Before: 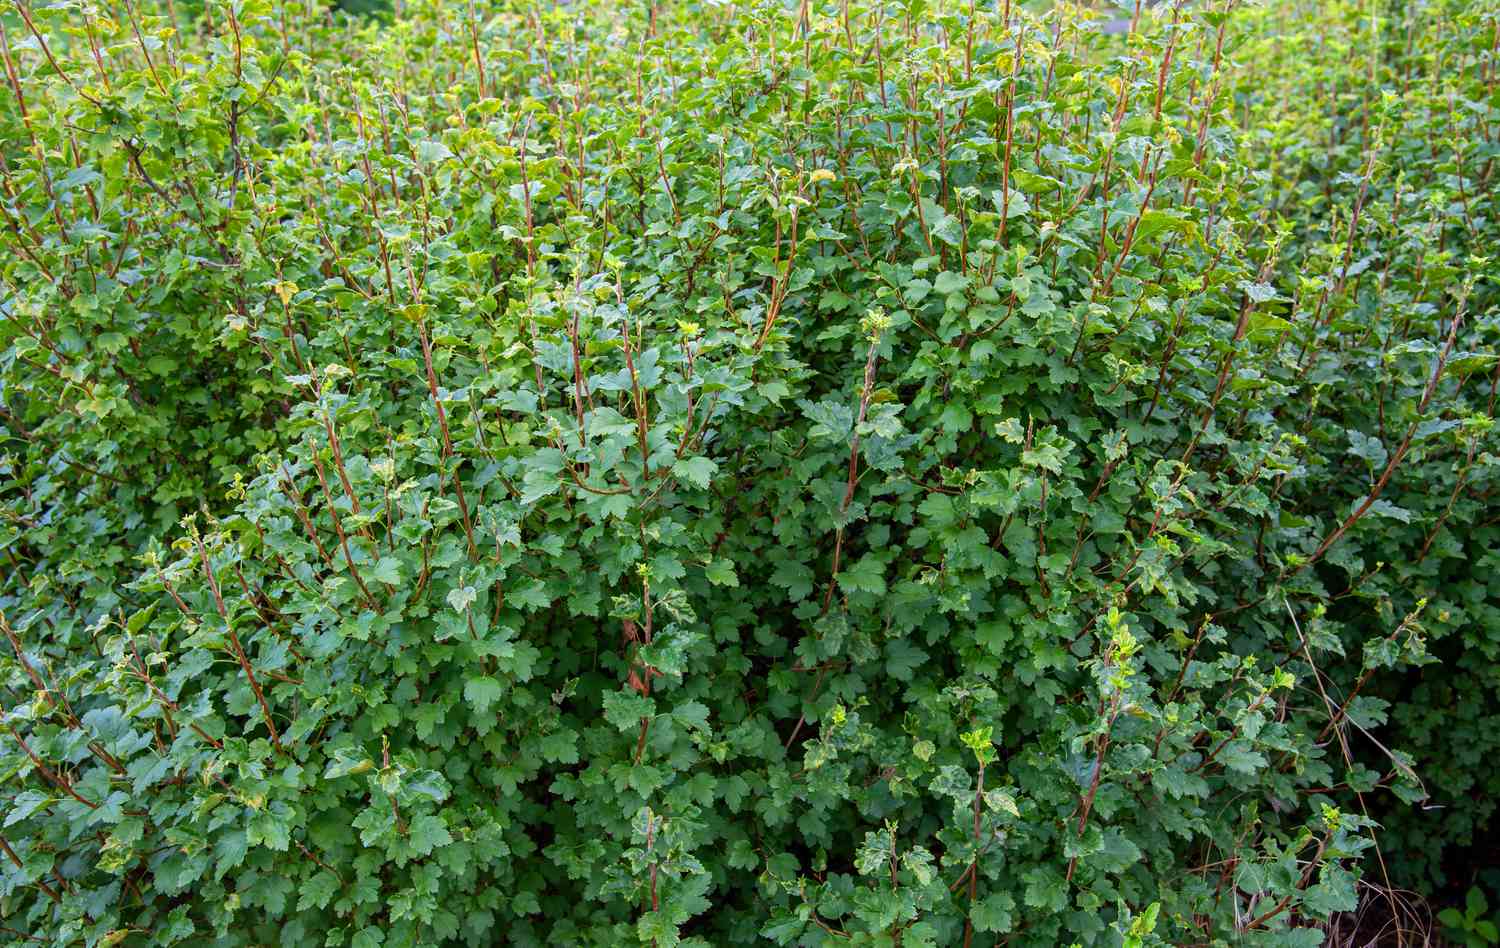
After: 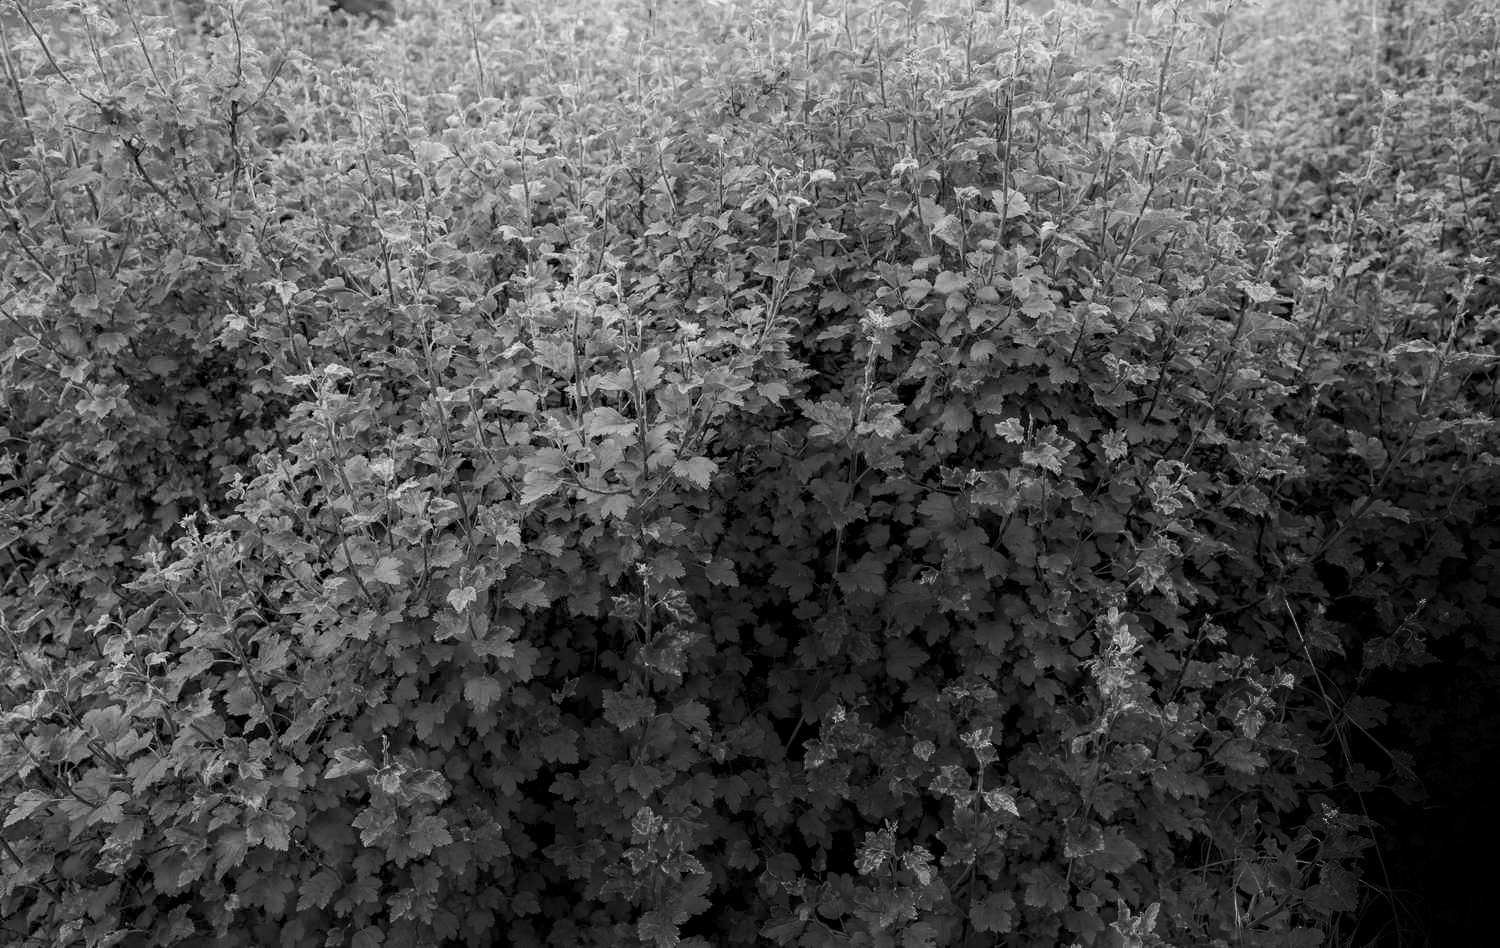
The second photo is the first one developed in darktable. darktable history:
color zones: curves: ch0 [(0, 0.5) (0.125, 0.4) (0.25, 0.5) (0.375, 0.4) (0.5, 0.4) (0.625, 0.35) (0.75, 0.35) (0.875, 0.5)]; ch1 [(0, 0.35) (0.125, 0.45) (0.25, 0.35) (0.375, 0.35) (0.5, 0.35) (0.625, 0.35) (0.75, 0.45) (0.875, 0.35)]; ch2 [(0, 0.6) (0.125, 0.5) (0.25, 0.5) (0.375, 0.6) (0.5, 0.6) (0.625, 0.5) (0.75, 0.5) (0.875, 0.5)]
exposure: black level correction 0.009, exposure -0.159 EV, compensate highlight preservation false
shadows and highlights: shadows -90, highlights 90, soften with gaussian
monochrome: a 16.01, b -2.65, highlights 0.52
